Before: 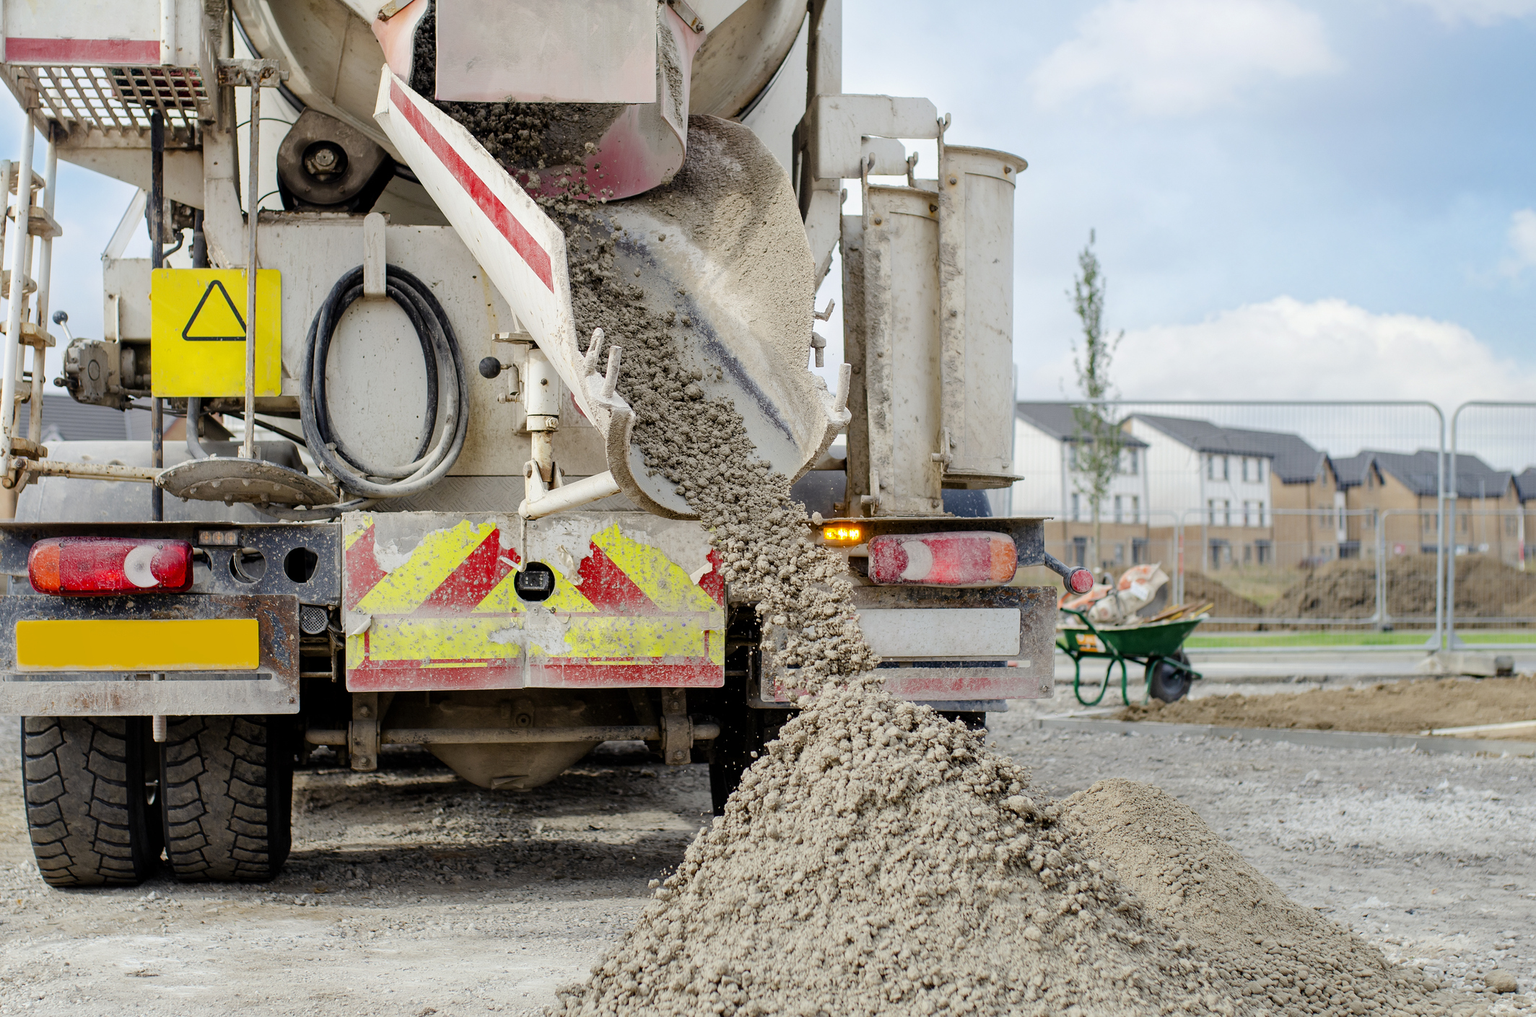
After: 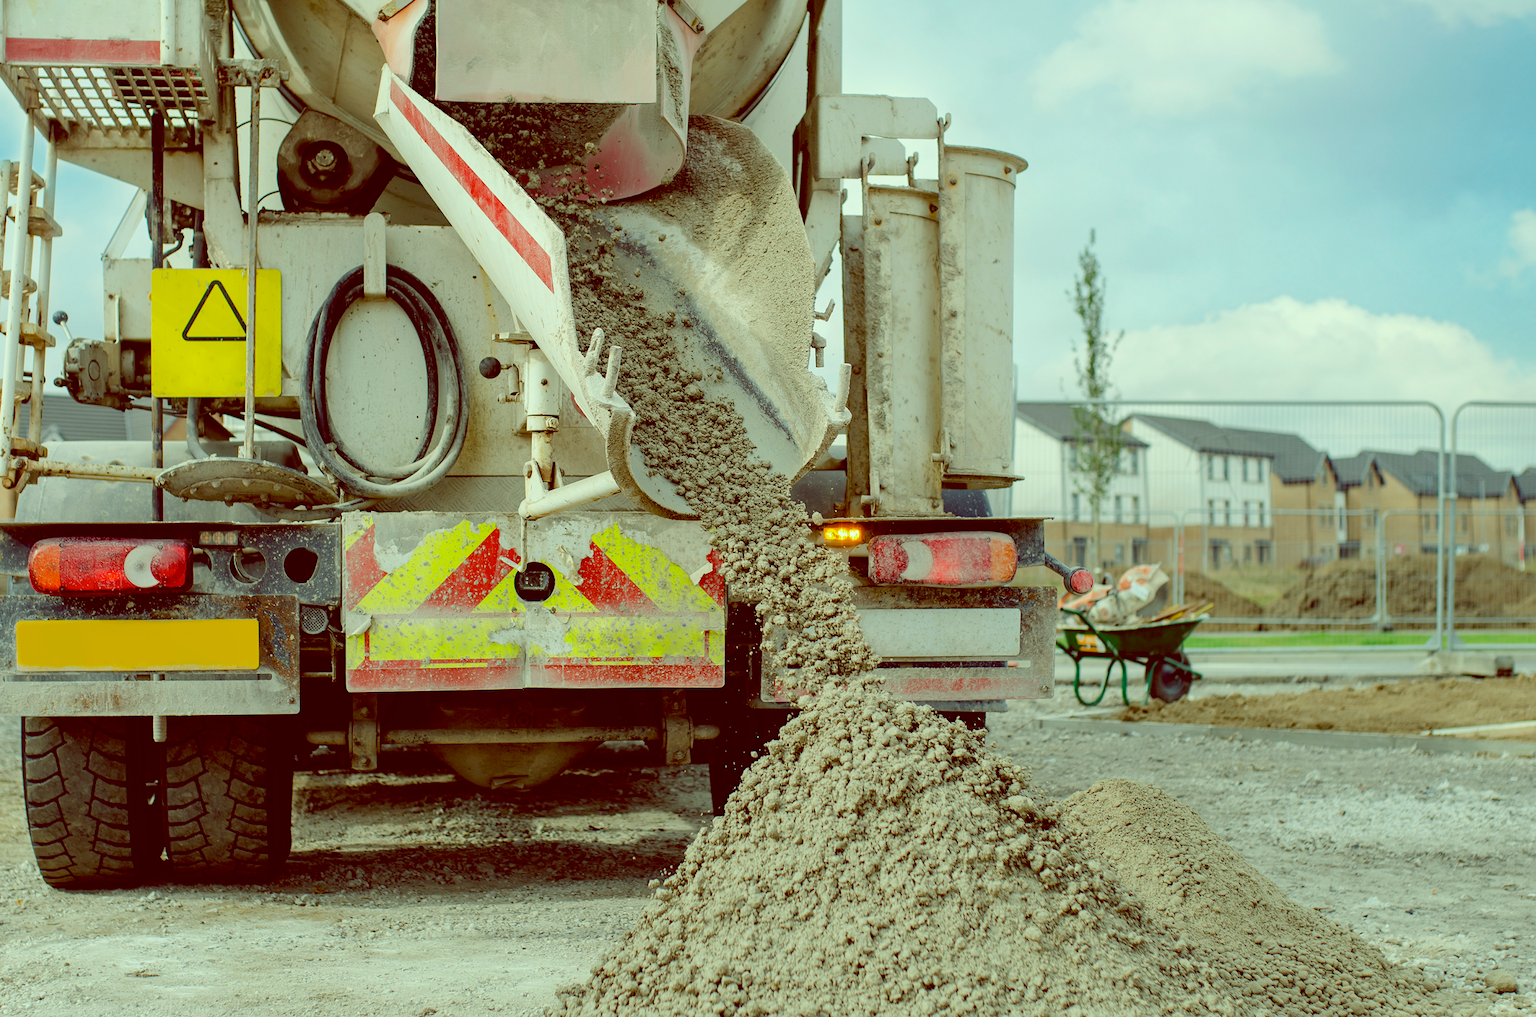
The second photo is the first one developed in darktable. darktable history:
white balance: emerald 1
color balance: lift [1, 1.015, 0.987, 0.985], gamma [1, 0.959, 1.042, 0.958], gain [0.927, 0.938, 1.072, 0.928], contrast 1.5%
